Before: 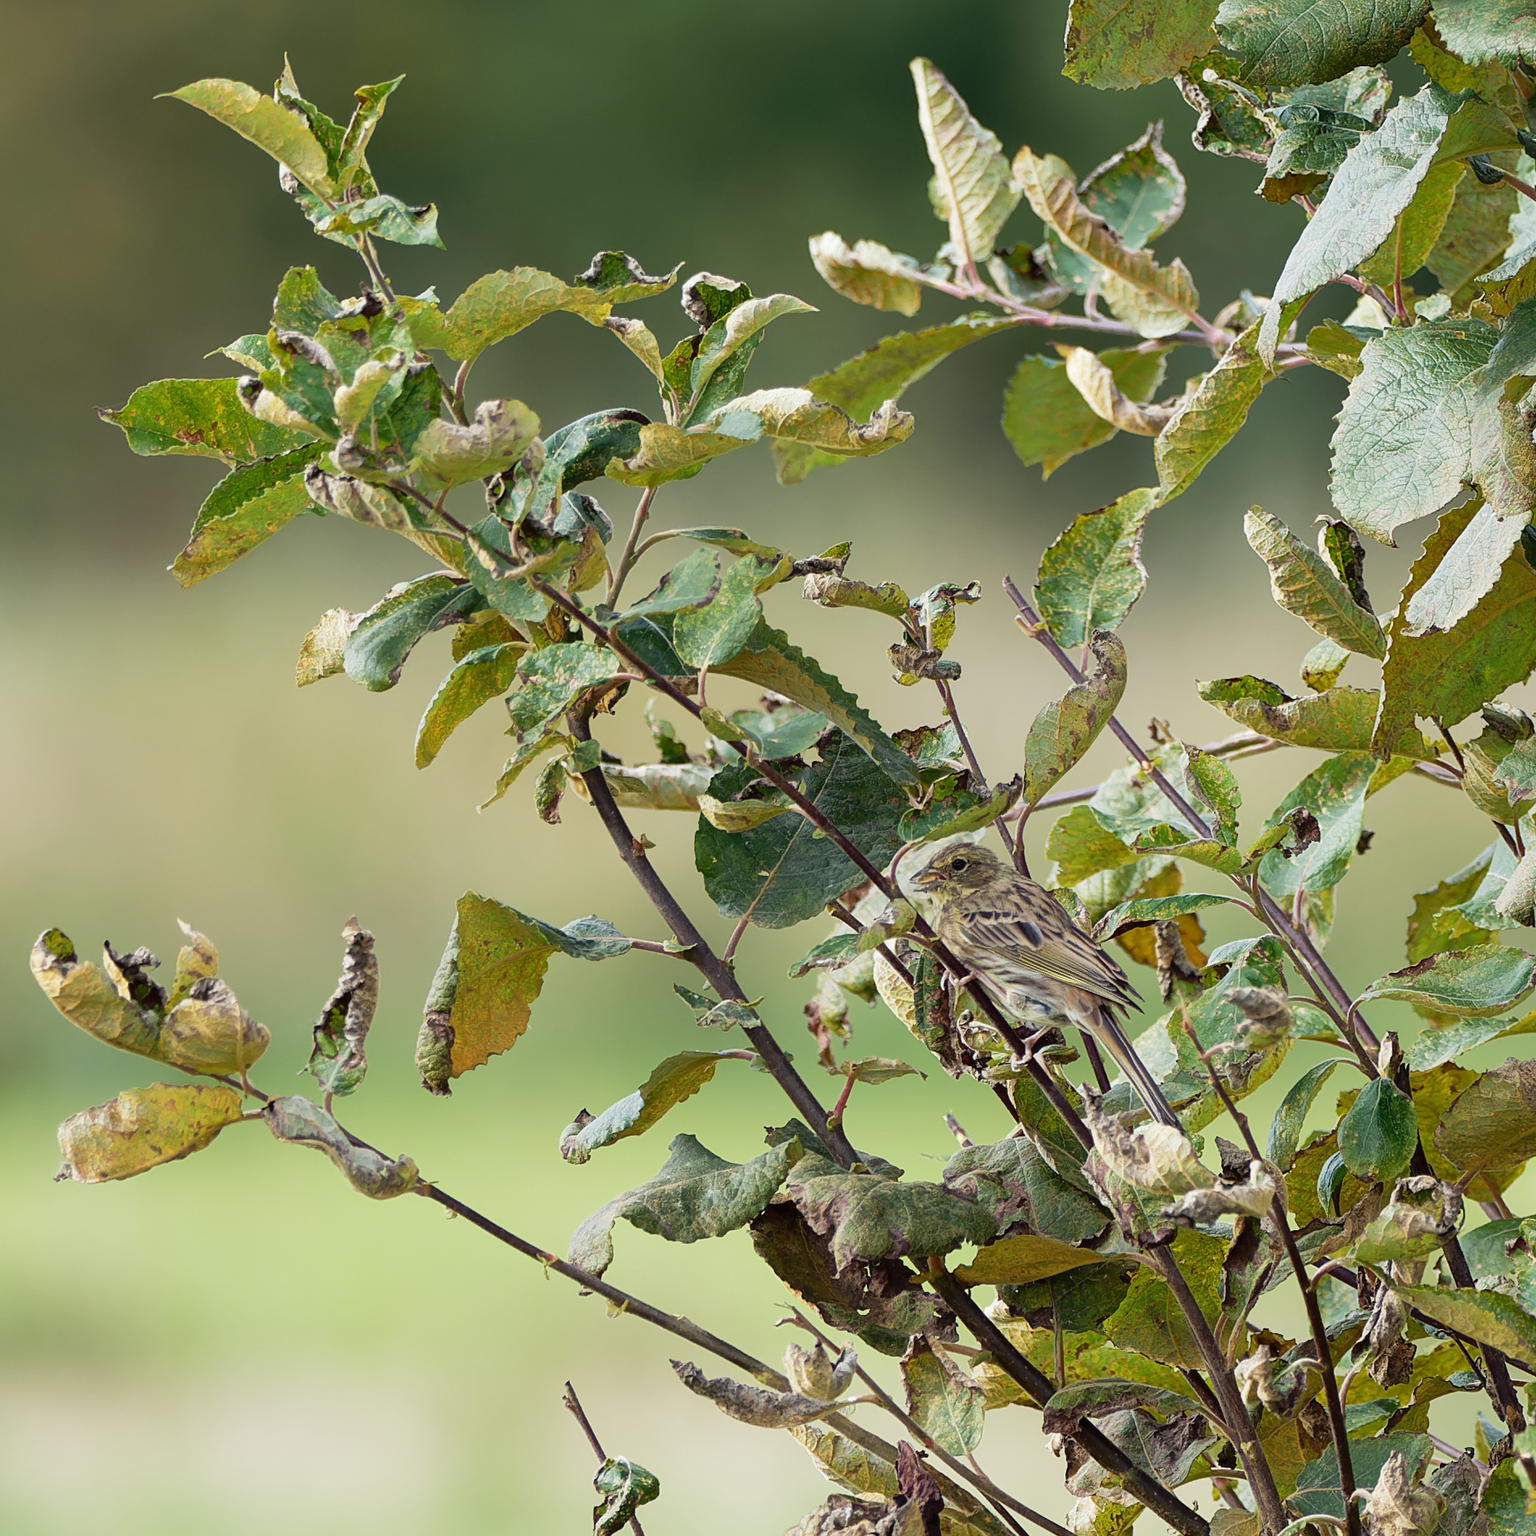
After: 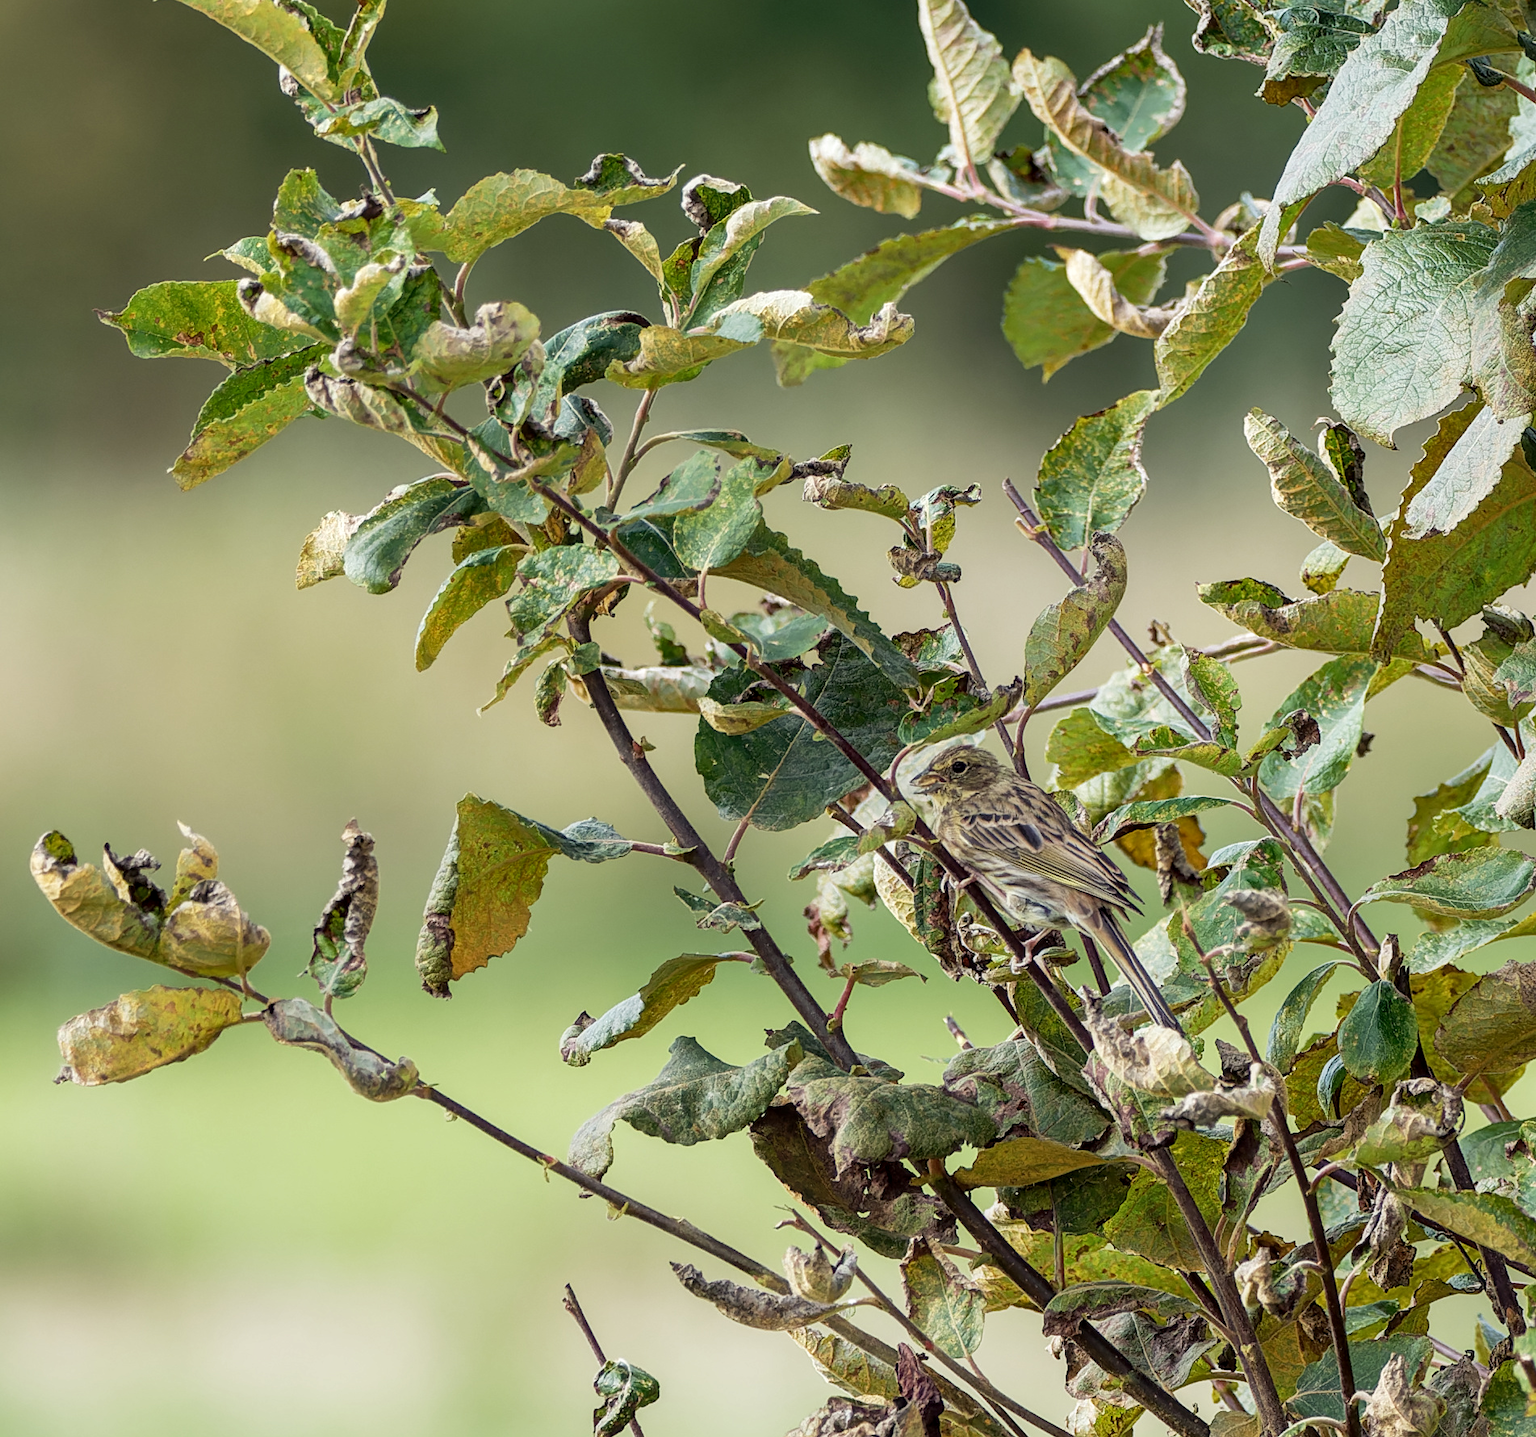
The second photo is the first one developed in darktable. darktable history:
crop and rotate: top 6.362%
local contrast: highlights 53%, shadows 53%, detail 130%, midtone range 0.455
